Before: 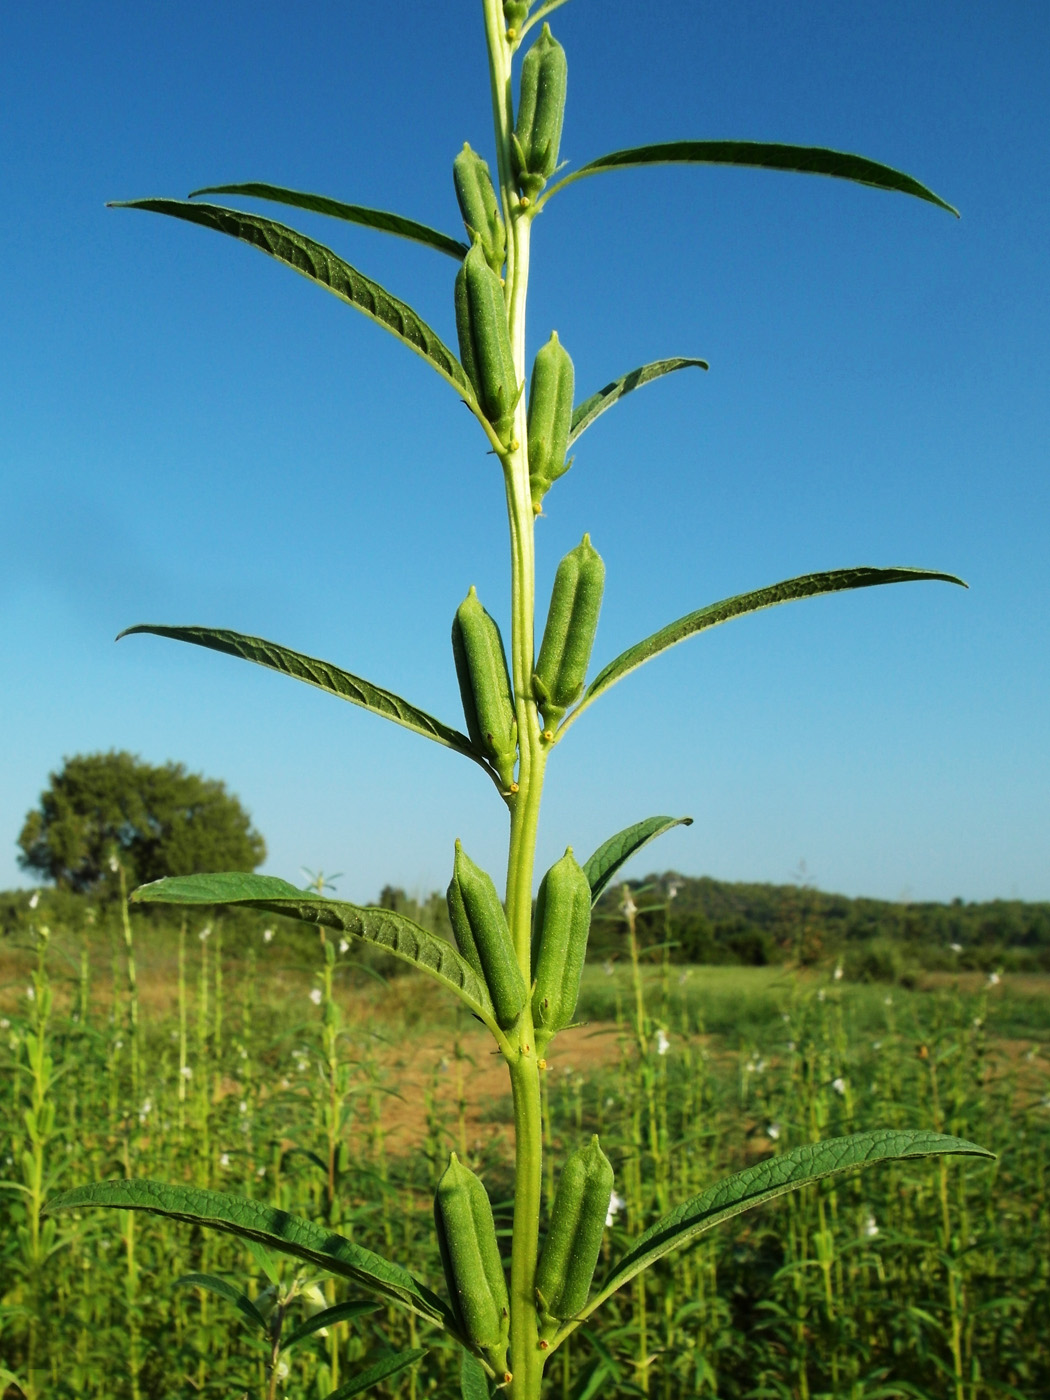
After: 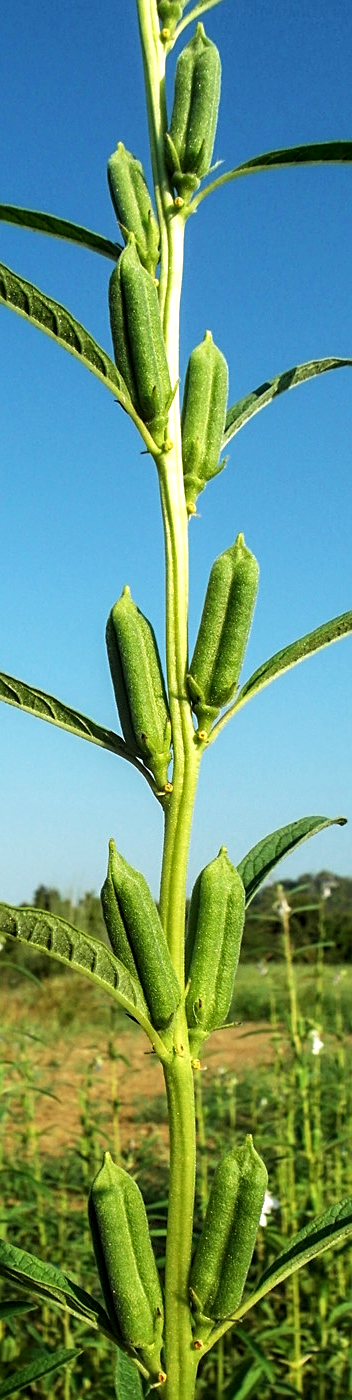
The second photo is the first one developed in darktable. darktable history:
local contrast: detail 130%
exposure: exposure 0.201 EV, compensate highlight preservation false
sharpen: amount 0.461
crop: left 32.978%, right 33.43%
